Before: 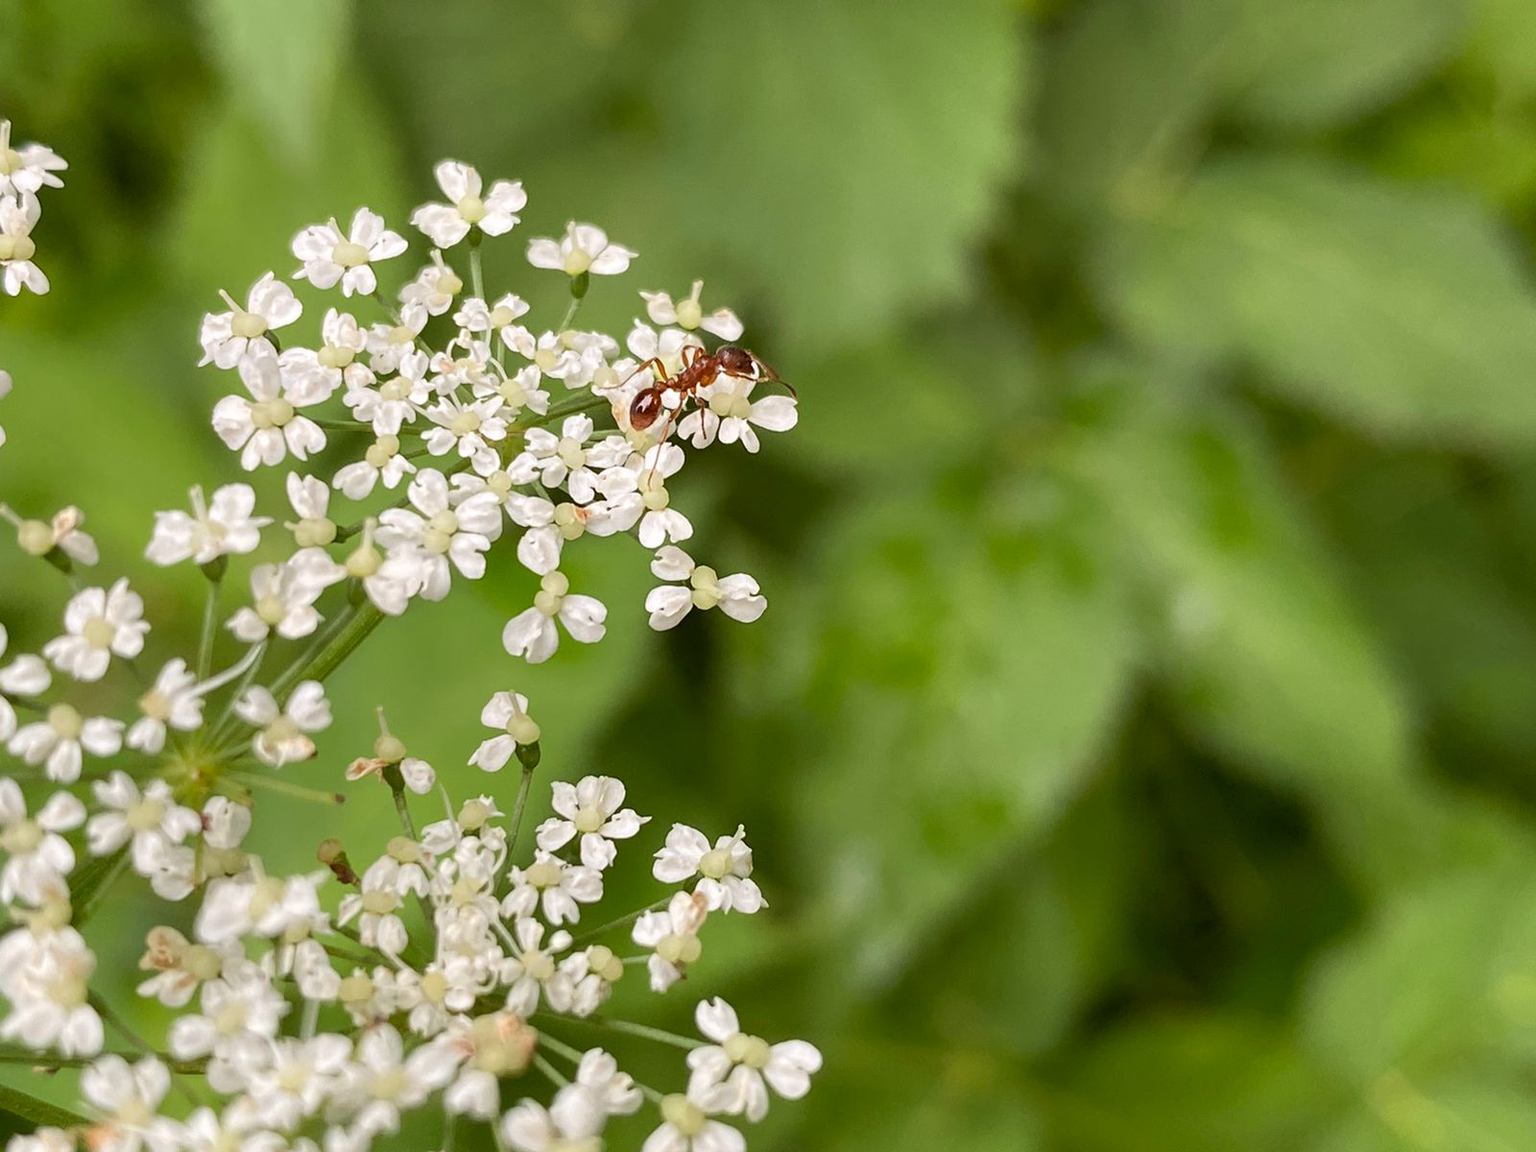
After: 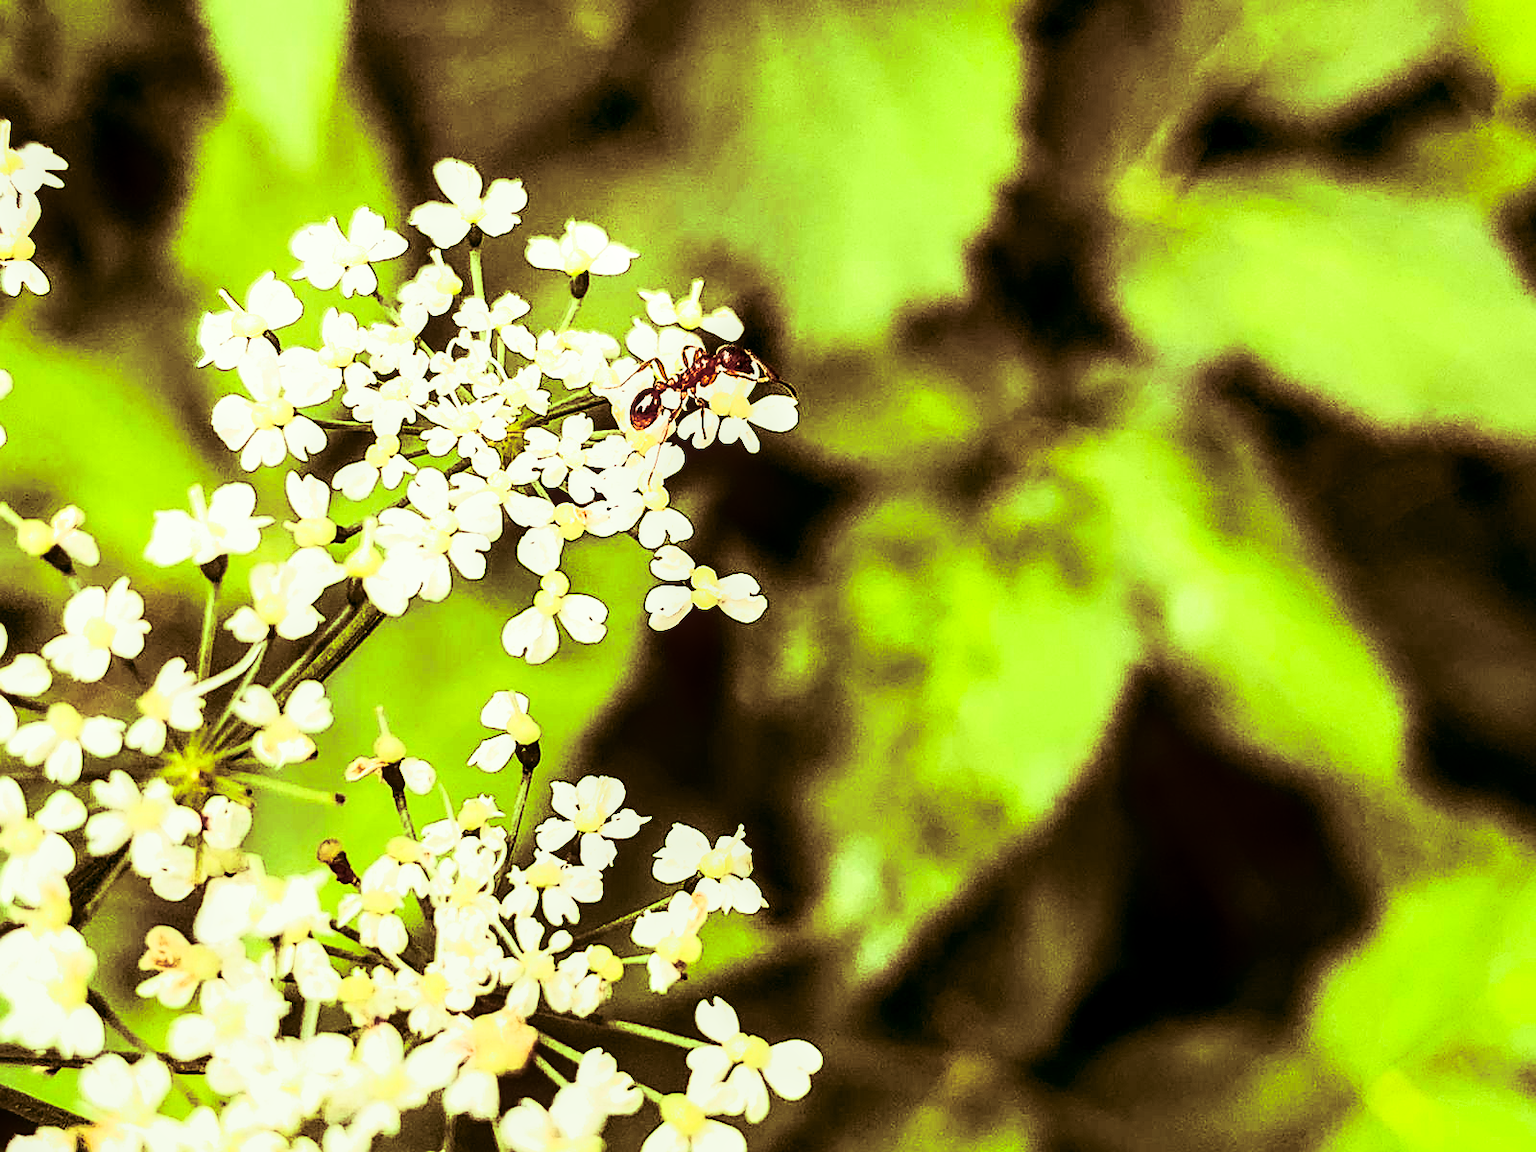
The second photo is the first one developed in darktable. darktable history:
contrast brightness saturation: contrast 0.62, brightness 0.34, saturation 0.14
color correction: highlights a* -5.94, highlights b* 9.48, shadows a* 10.12, shadows b* 23.94
sharpen: on, module defaults
split-toning: compress 20%
filmic rgb: black relative exposure -8.2 EV, white relative exposure 2.2 EV, threshold 3 EV, hardness 7.11, latitude 85.74%, contrast 1.696, highlights saturation mix -4%, shadows ↔ highlights balance -2.69%, preserve chrominance no, color science v5 (2021), contrast in shadows safe, contrast in highlights safe, enable highlight reconstruction true
local contrast: on, module defaults
